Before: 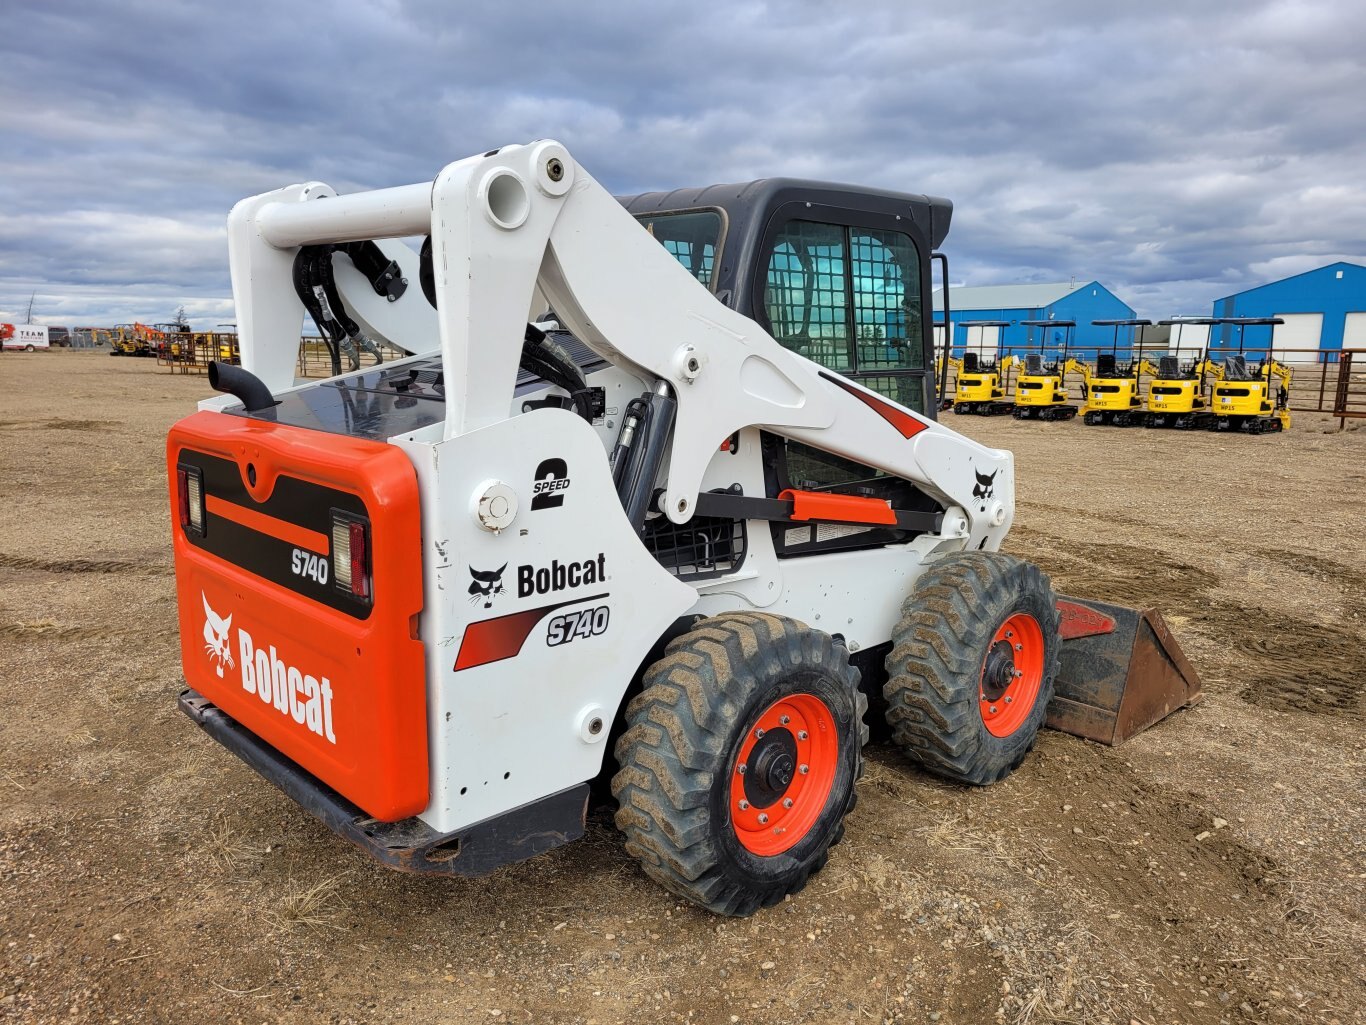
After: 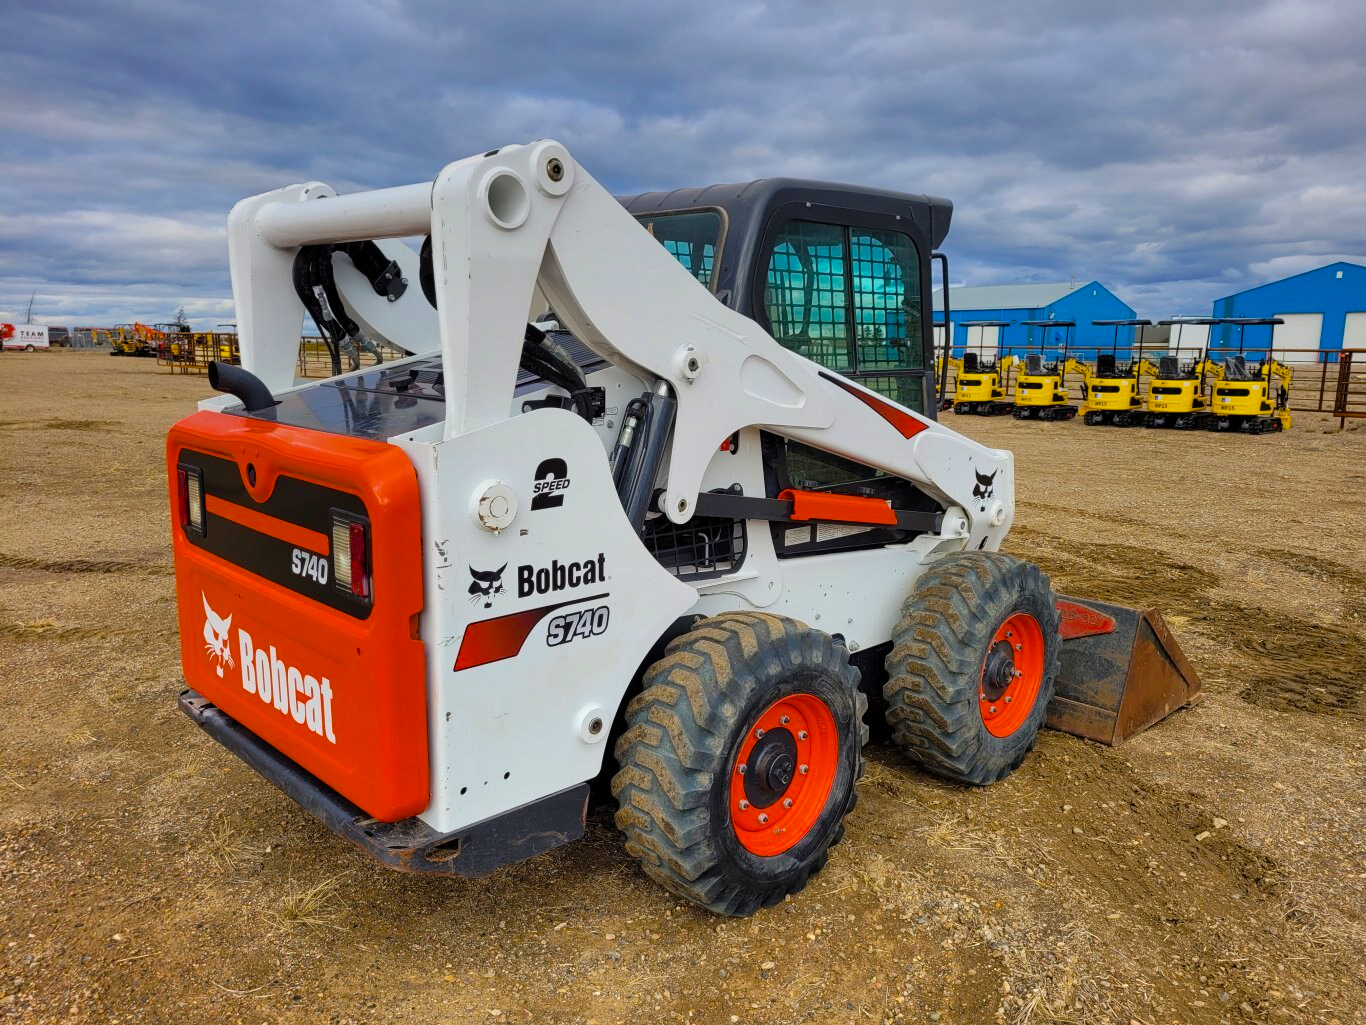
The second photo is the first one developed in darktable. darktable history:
graduated density: on, module defaults
color balance rgb: linear chroma grading › global chroma 15%, perceptual saturation grading › global saturation 30%
